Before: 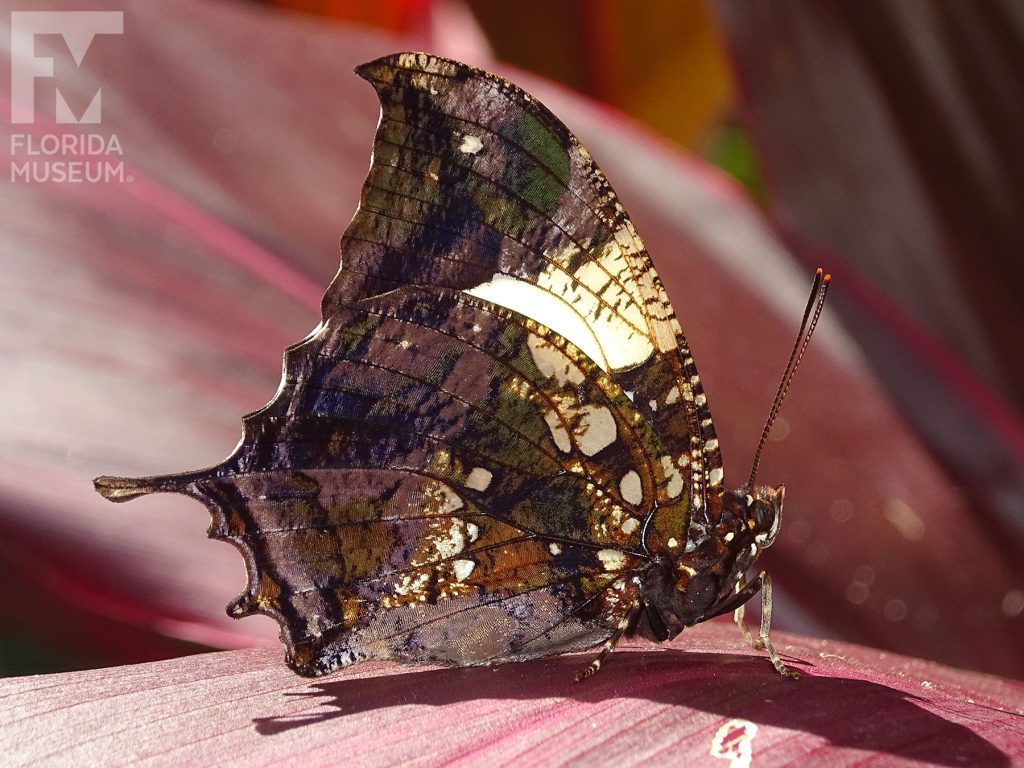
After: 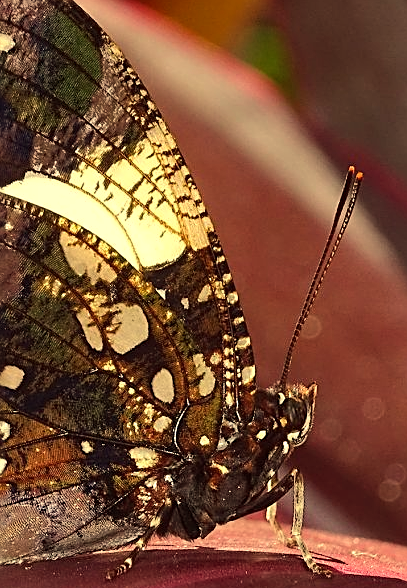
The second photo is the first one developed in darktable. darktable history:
crop: left 45.721%, top 13.393%, right 14.118%, bottom 10.01%
white balance: red 1.08, blue 0.791
shadows and highlights: shadows 80.73, white point adjustment -9.07, highlights -61.46, soften with gaussian
tone equalizer: -8 EV -0.417 EV, -7 EV -0.389 EV, -6 EV -0.333 EV, -5 EV -0.222 EV, -3 EV 0.222 EV, -2 EV 0.333 EV, -1 EV 0.389 EV, +0 EV 0.417 EV, edges refinement/feathering 500, mask exposure compensation -1.57 EV, preserve details no
sharpen: on, module defaults
